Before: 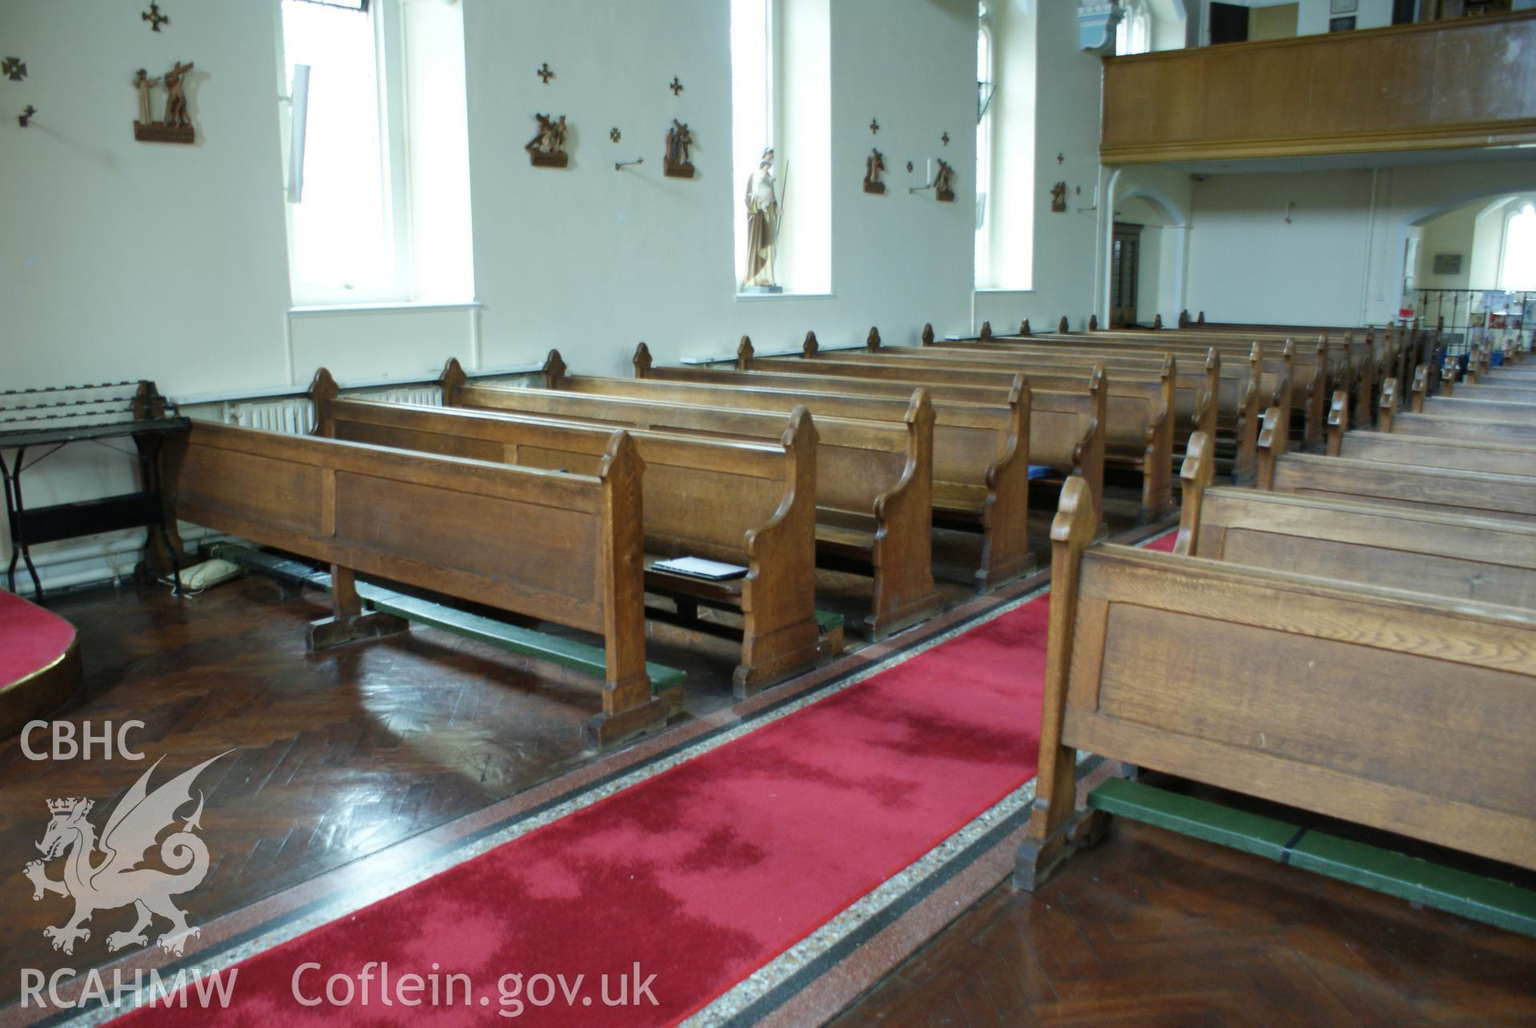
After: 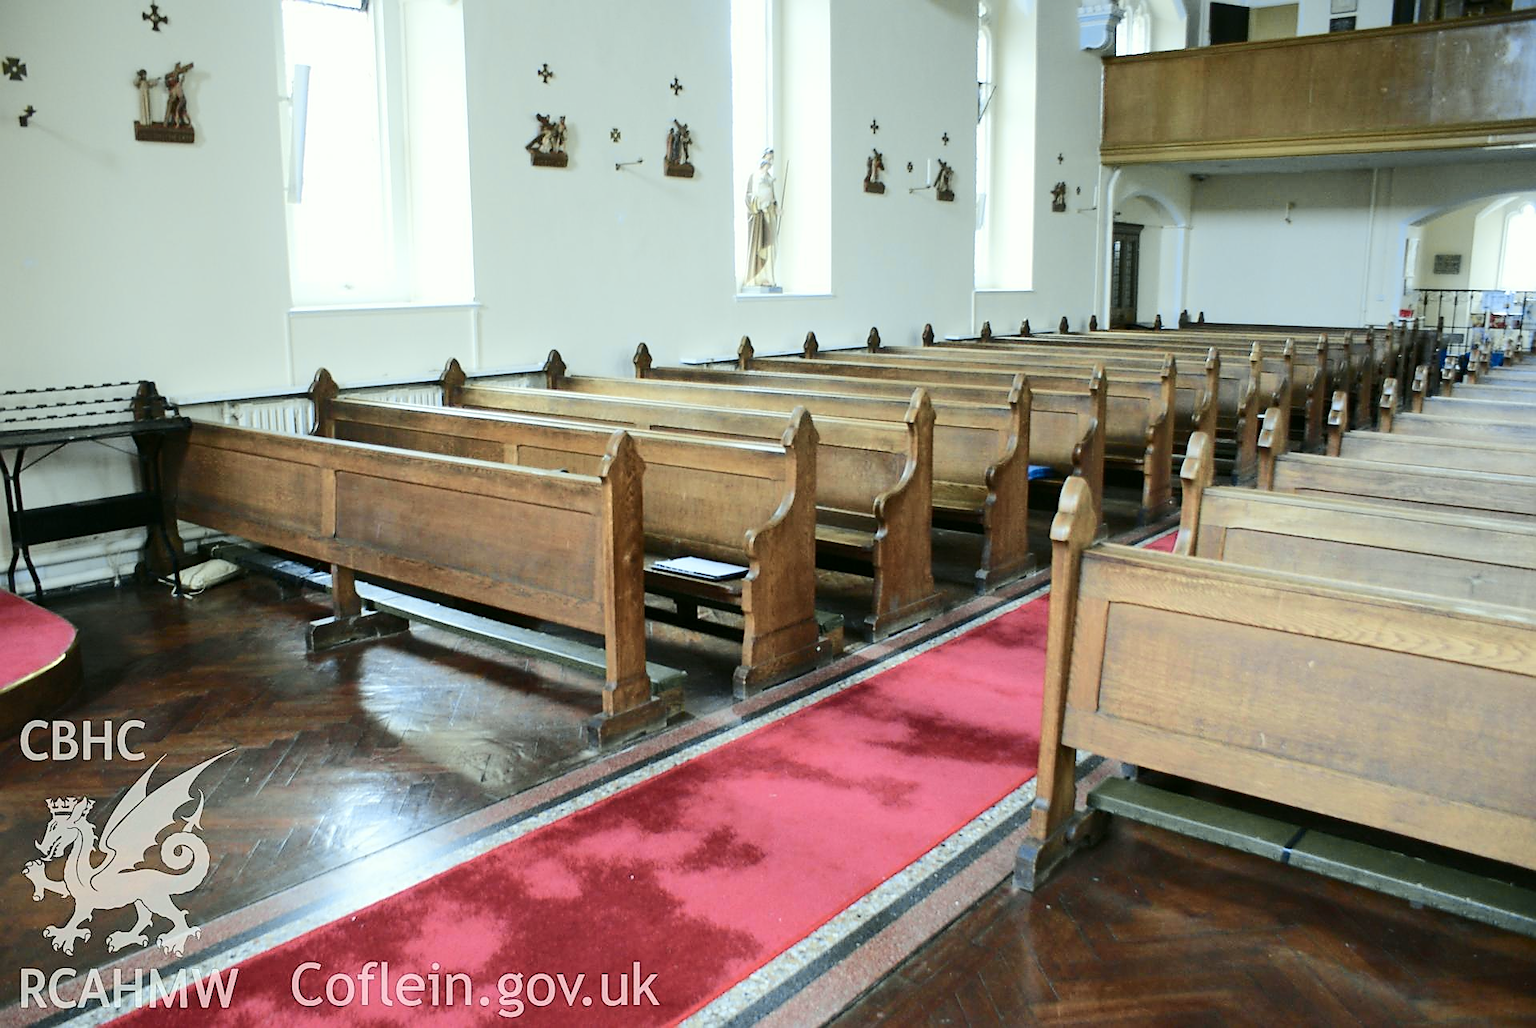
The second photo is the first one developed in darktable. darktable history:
sharpen: radius 1.4, amount 1.25, threshold 0.7
tone curve: curves: ch0 [(0, 0) (0.21, 0.21) (0.43, 0.586) (0.65, 0.793) (1, 1)]; ch1 [(0, 0) (0.382, 0.447) (0.492, 0.484) (0.544, 0.547) (0.583, 0.578) (0.599, 0.595) (0.67, 0.673) (1, 1)]; ch2 [(0, 0) (0.411, 0.382) (0.492, 0.5) (0.531, 0.534) (0.56, 0.573) (0.599, 0.602) (0.696, 0.693) (1, 1)], color space Lab, independent channels, preserve colors none
